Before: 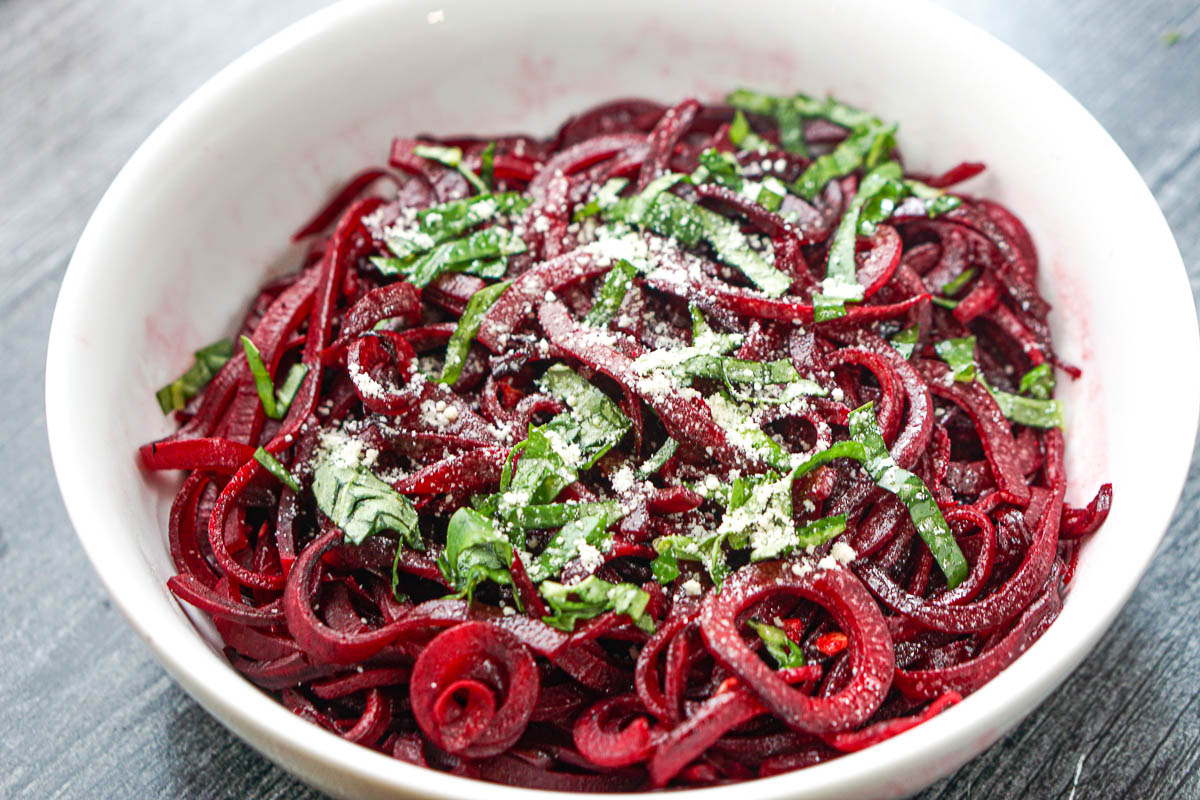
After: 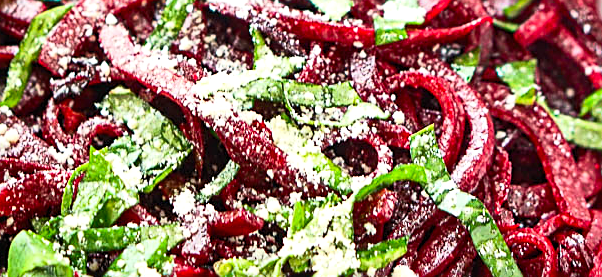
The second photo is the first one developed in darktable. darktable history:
contrast brightness saturation: contrast 0.23, brightness 0.1, saturation 0.29
crop: left 36.607%, top 34.735%, right 13.146%, bottom 30.611%
shadows and highlights: shadows 53, soften with gaussian
sharpen: on, module defaults
levels: levels [0.016, 0.492, 0.969]
